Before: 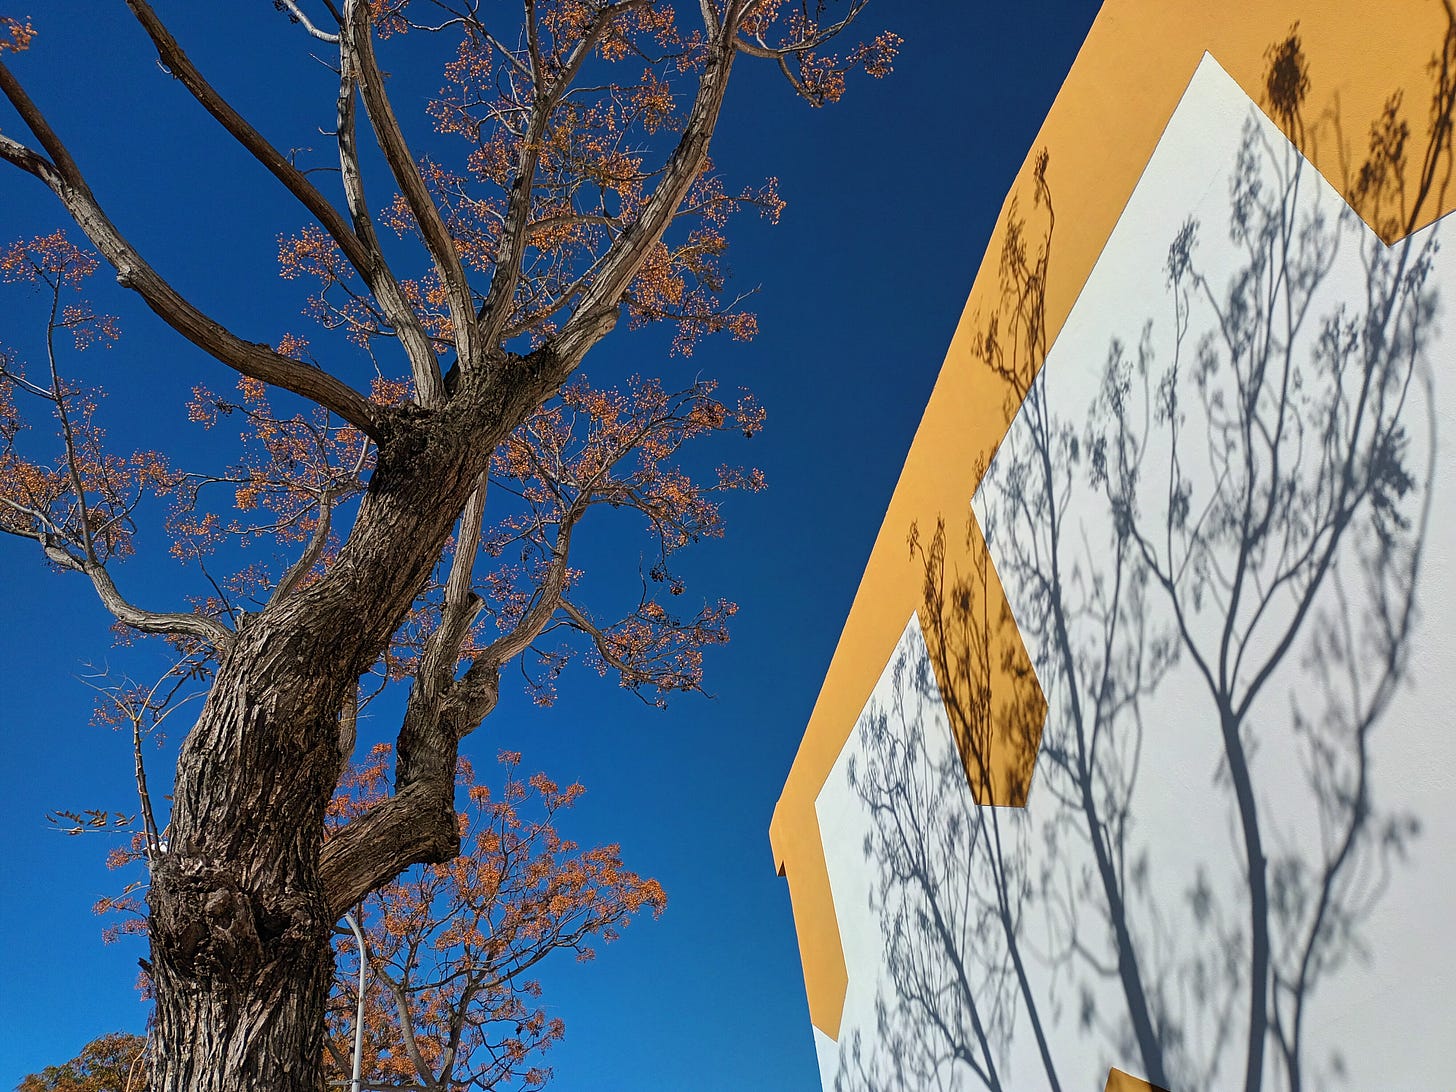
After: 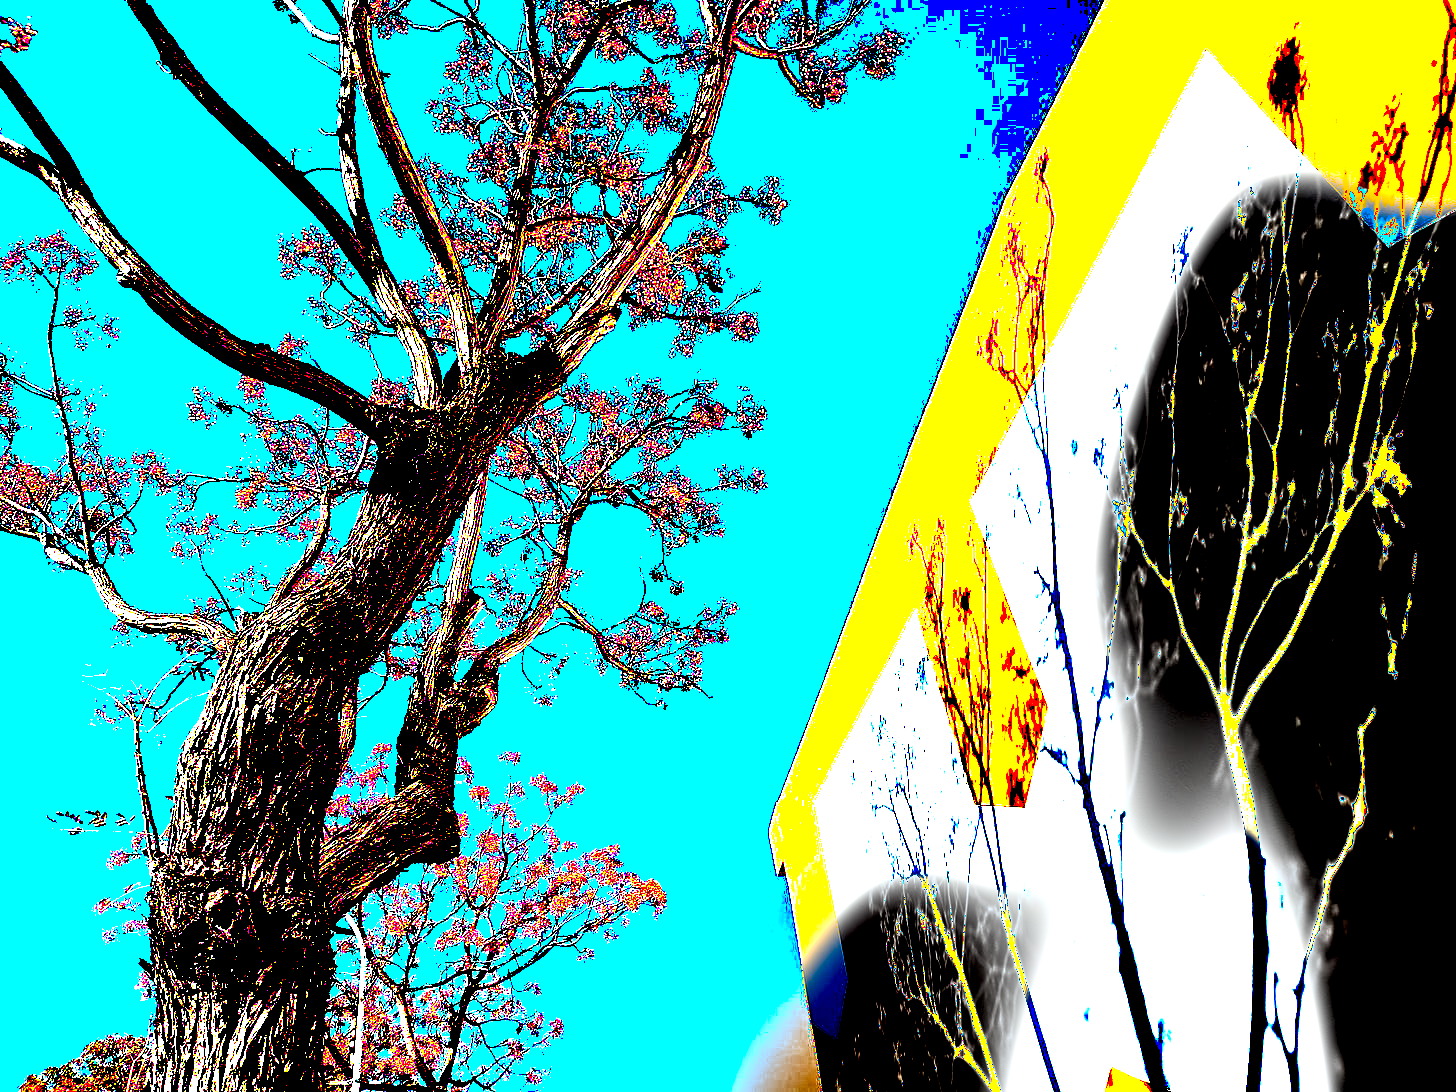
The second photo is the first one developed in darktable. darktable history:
exposure: black level correction 0.1, exposure 3 EV, compensate highlight preservation false
shadows and highlights: soften with gaussian
